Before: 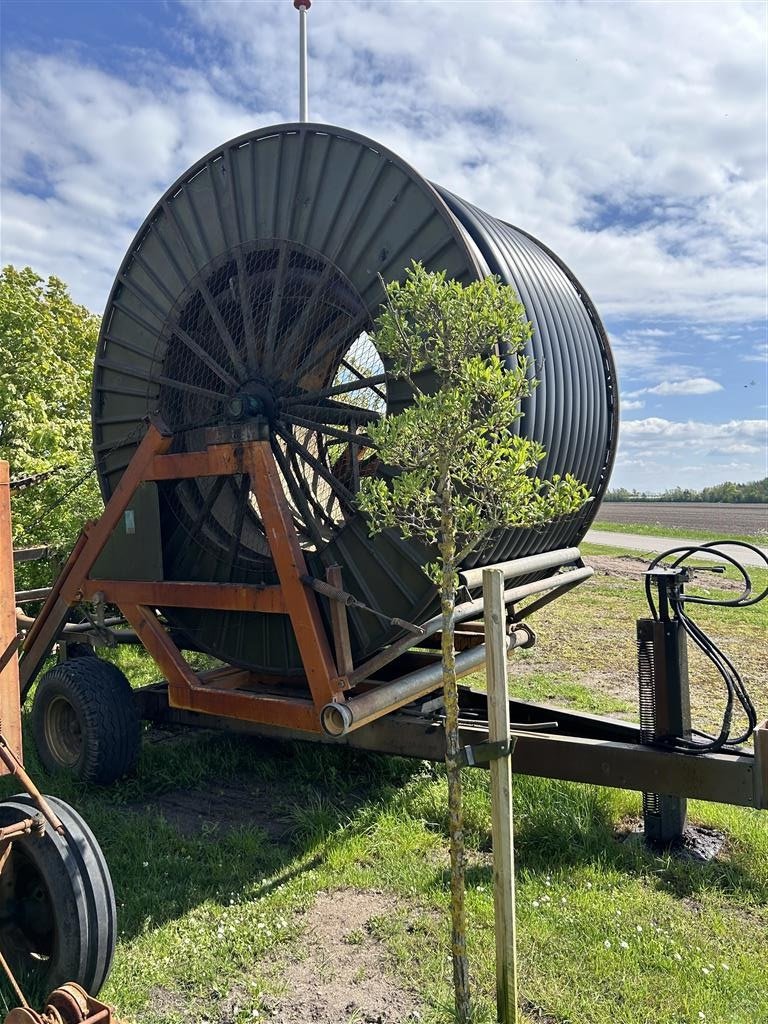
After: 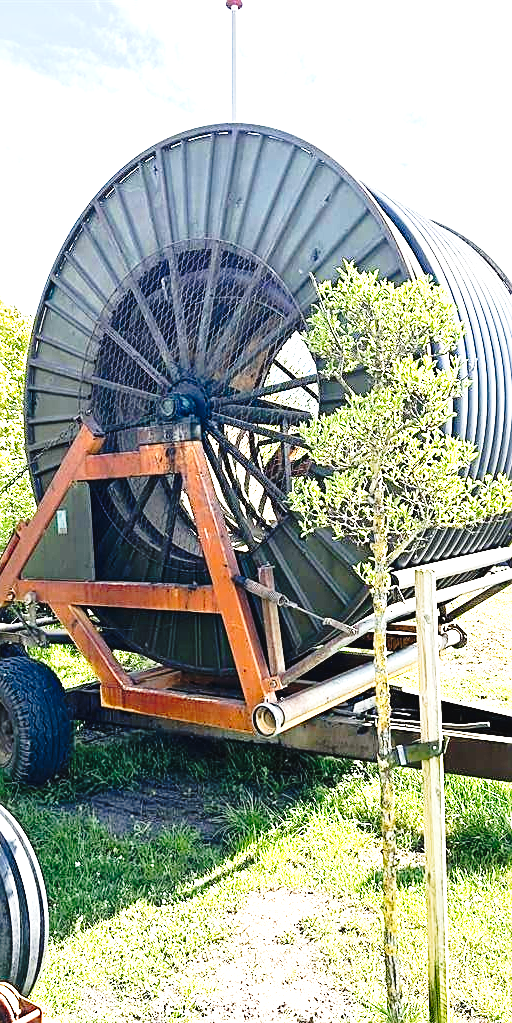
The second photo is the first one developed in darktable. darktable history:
exposure: exposure 2.205 EV, compensate highlight preservation false
crop and rotate: left 8.869%, right 24.356%
sharpen: on, module defaults
tone curve: curves: ch0 [(0, 0.032) (0.078, 0.052) (0.236, 0.168) (0.43, 0.472) (0.508, 0.566) (0.66, 0.754) (0.79, 0.883) (0.994, 0.974)]; ch1 [(0, 0) (0.161, 0.092) (0.35, 0.33) (0.379, 0.401) (0.456, 0.456) (0.508, 0.501) (0.547, 0.531) (0.573, 0.563) (0.625, 0.602) (0.718, 0.734) (1, 1)]; ch2 [(0, 0) (0.369, 0.427) (0.44, 0.434) (0.502, 0.501) (0.54, 0.537) (0.586, 0.59) (0.621, 0.604) (1, 1)], preserve colors none
